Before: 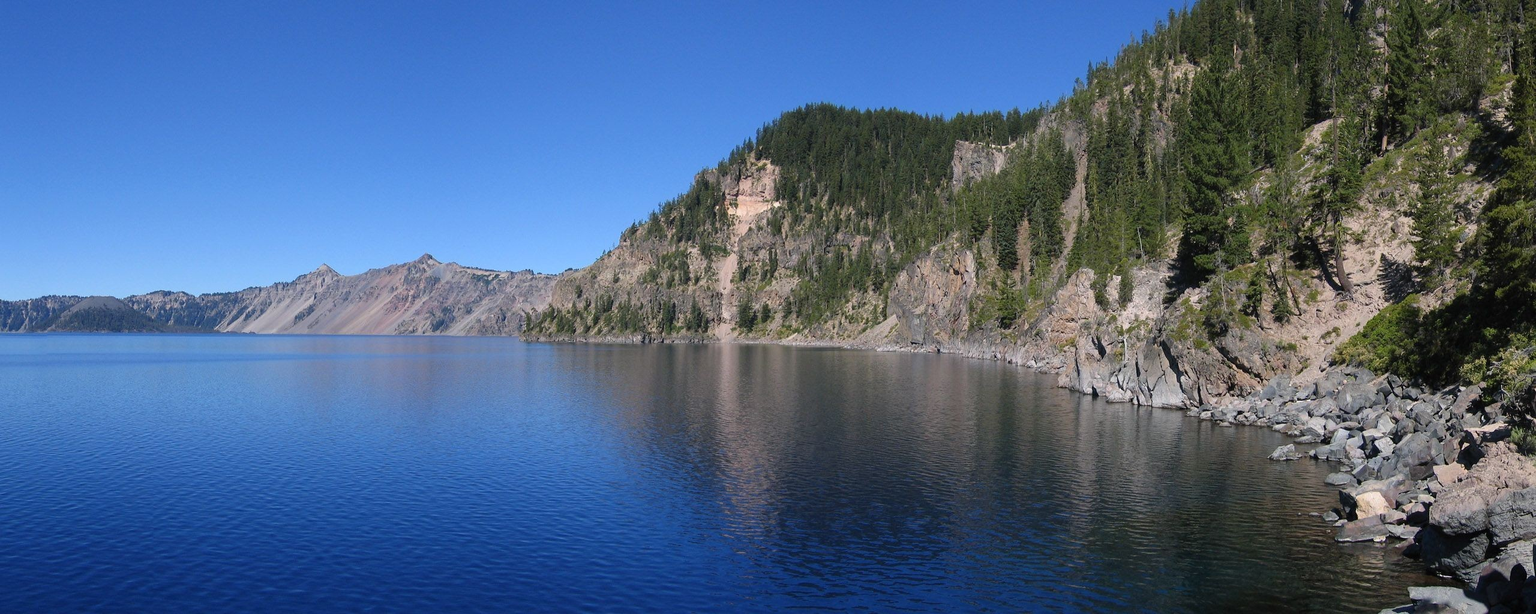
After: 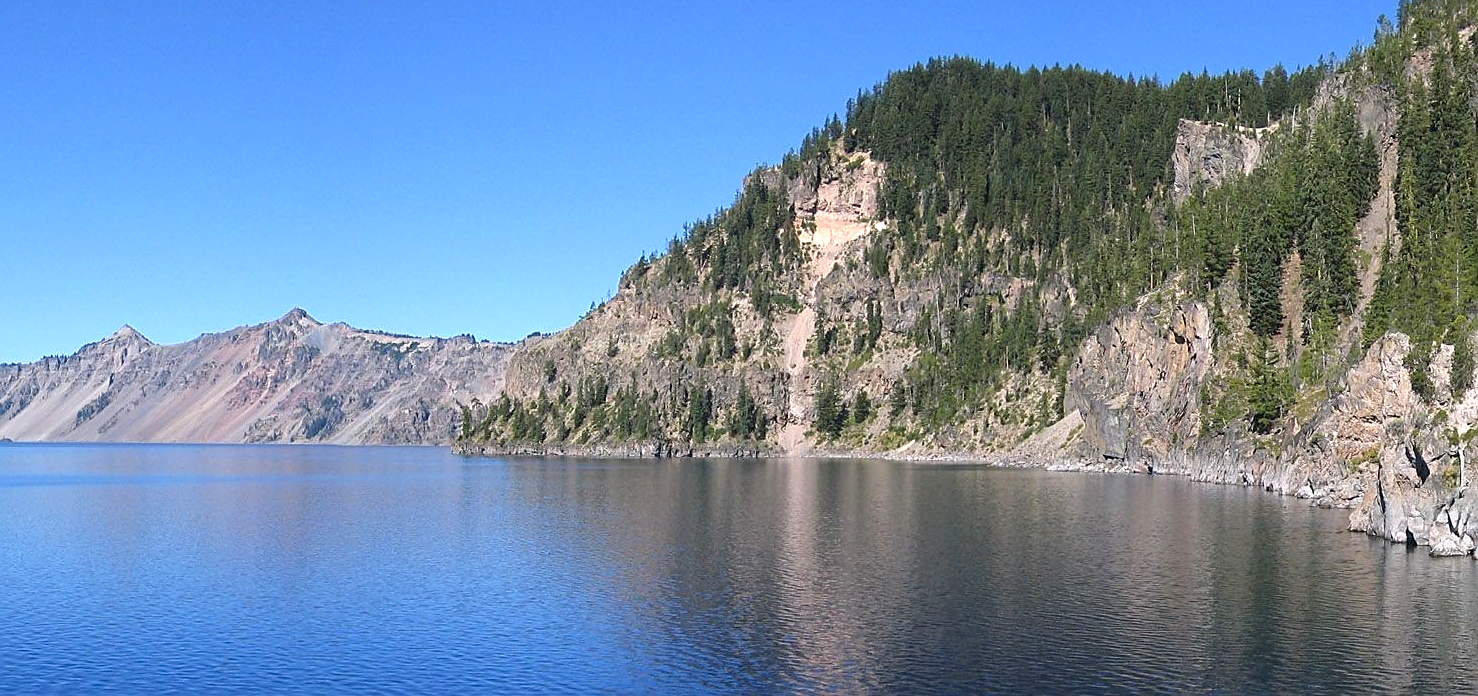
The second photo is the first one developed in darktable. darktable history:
sharpen: on, module defaults
crop: left 16.204%, top 11.295%, right 26.057%, bottom 20.469%
exposure: exposure 0.558 EV, compensate highlight preservation false
